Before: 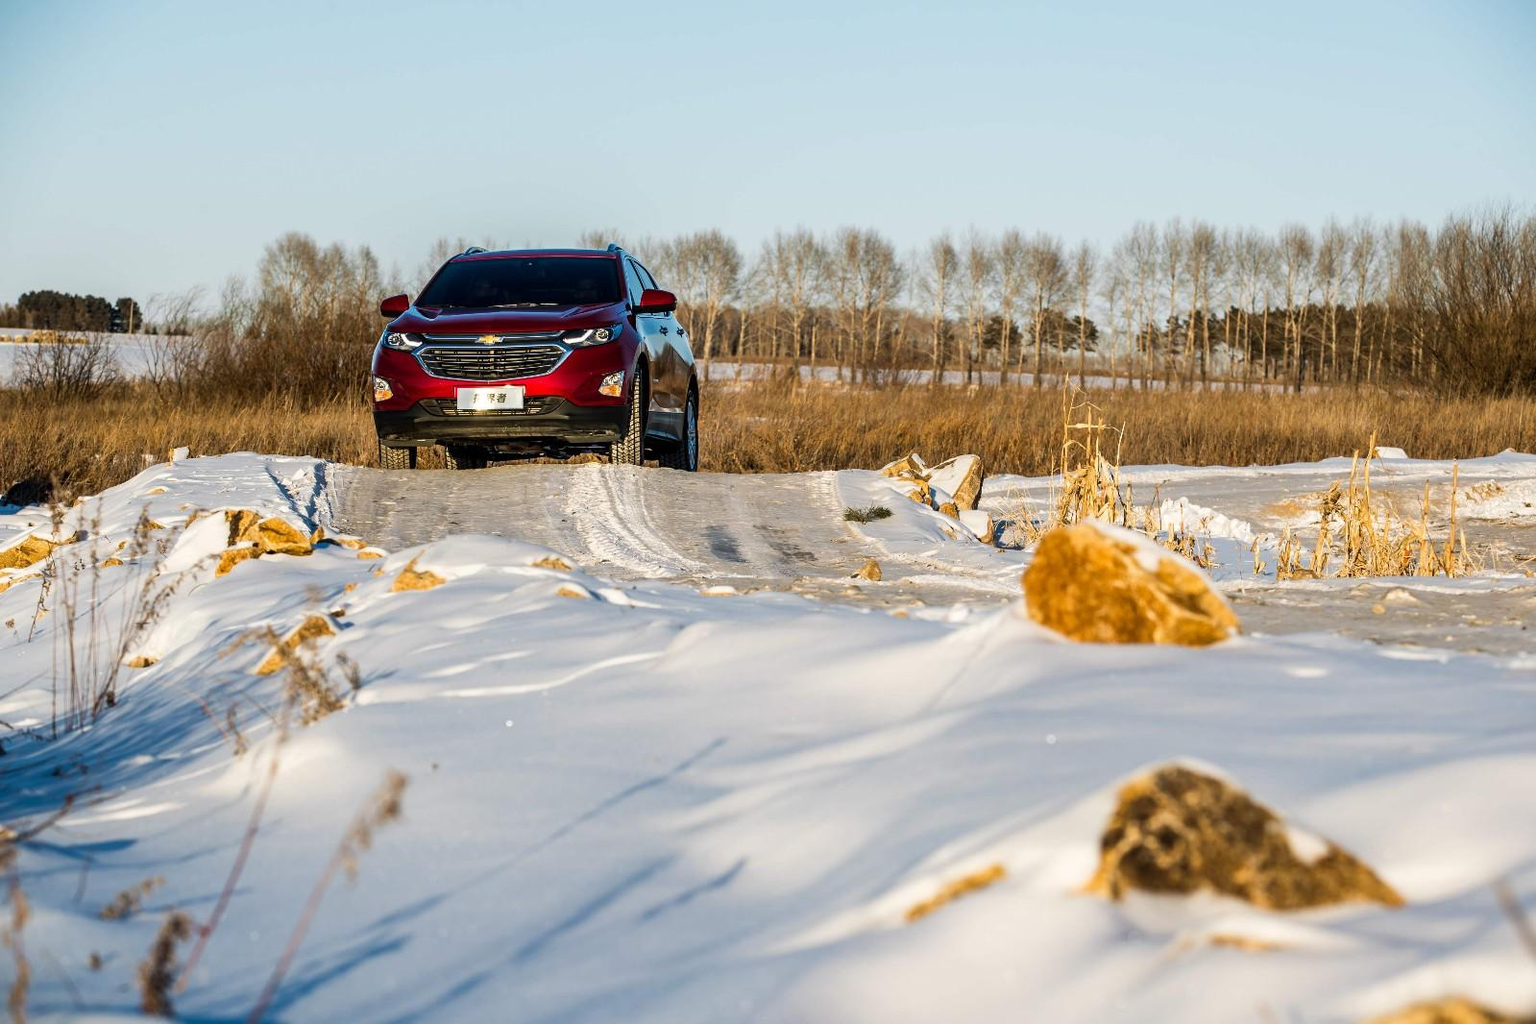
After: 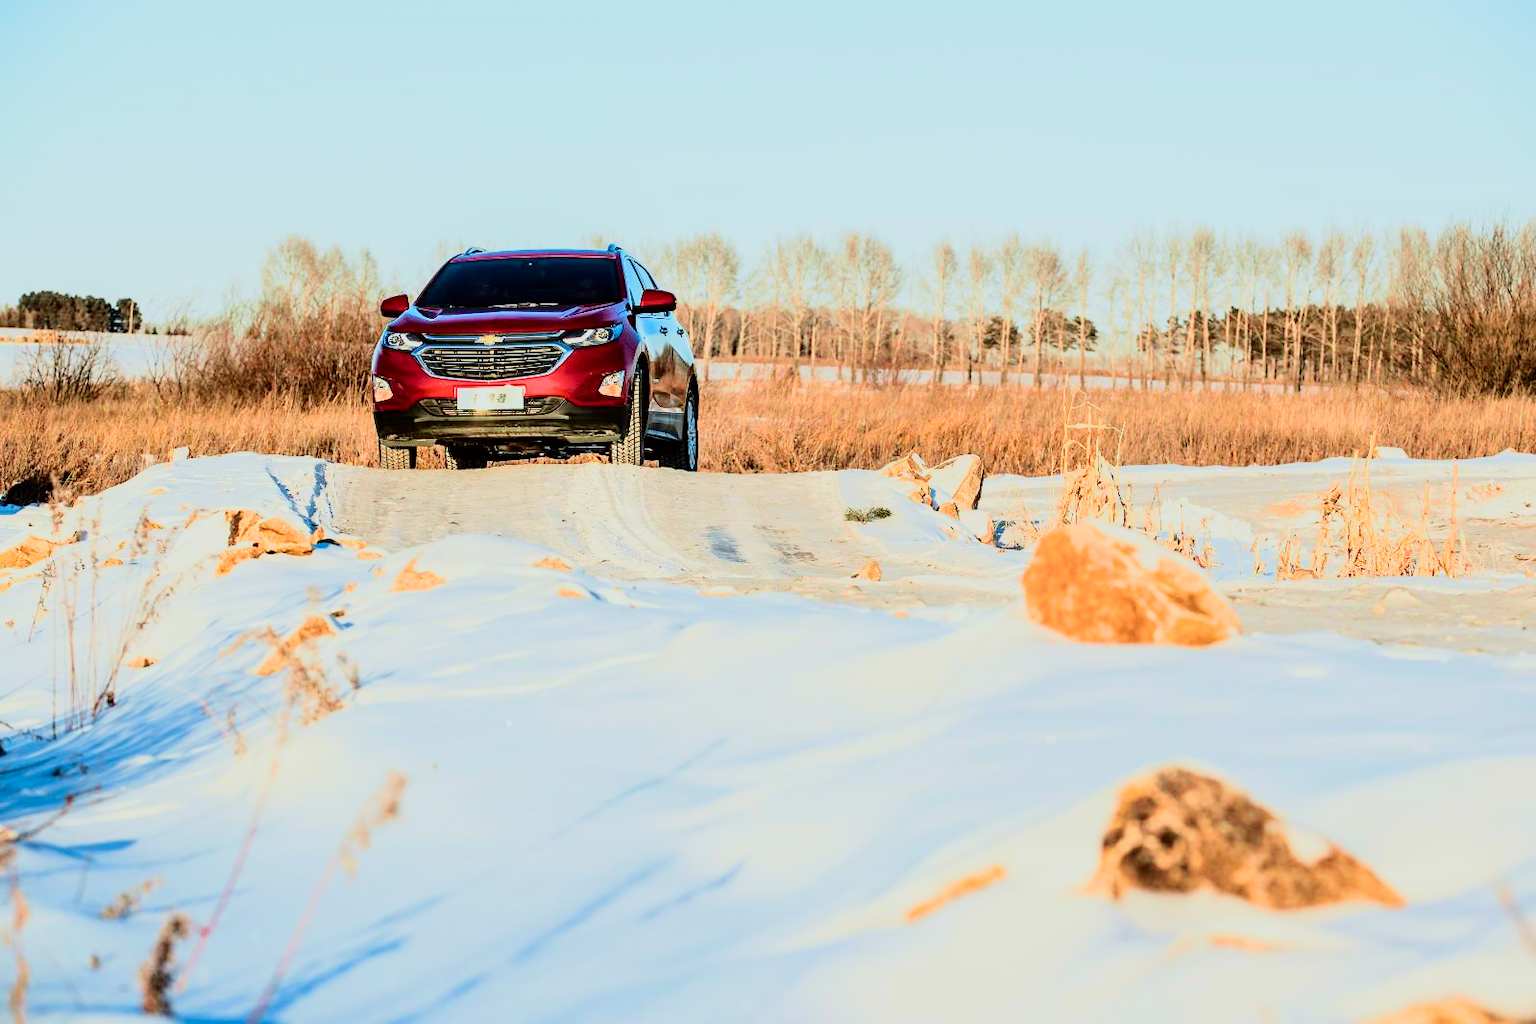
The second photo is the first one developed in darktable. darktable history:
exposure: black level correction 0, exposure 1.3 EV, compensate highlight preservation false
tone curve: curves: ch0 [(0, 0) (0.128, 0.068) (0.292, 0.274) (0.453, 0.507) (0.653, 0.717) (0.785, 0.817) (0.995, 0.917)]; ch1 [(0, 0) (0.384, 0.365) (0.463, 0.447) (0.486, 0.474) (0.503, 0.497) (0.52, 0.525) (0.559, 0.591) (0.583, 0.623) (0.672, 0.699) (0.766, 0.773) (1, 1)]; ch2 [(0, 0) (0.374, 0.344) (0.446, 0.443) (0.501, 0.5) (0.527, 0.549) (0.565, 0.582) (0.624, 0.632) (1, 1)], color space Lab, independent channels, preserve colors none
filmic rgb: black relative exposure -7.65 EV, white relative exposure 4.56 EV, hardness 3.61
color correction: highlights a* -2.73, highlights b* -2.09, shadows a* 2.41, shadows b* 2.73
